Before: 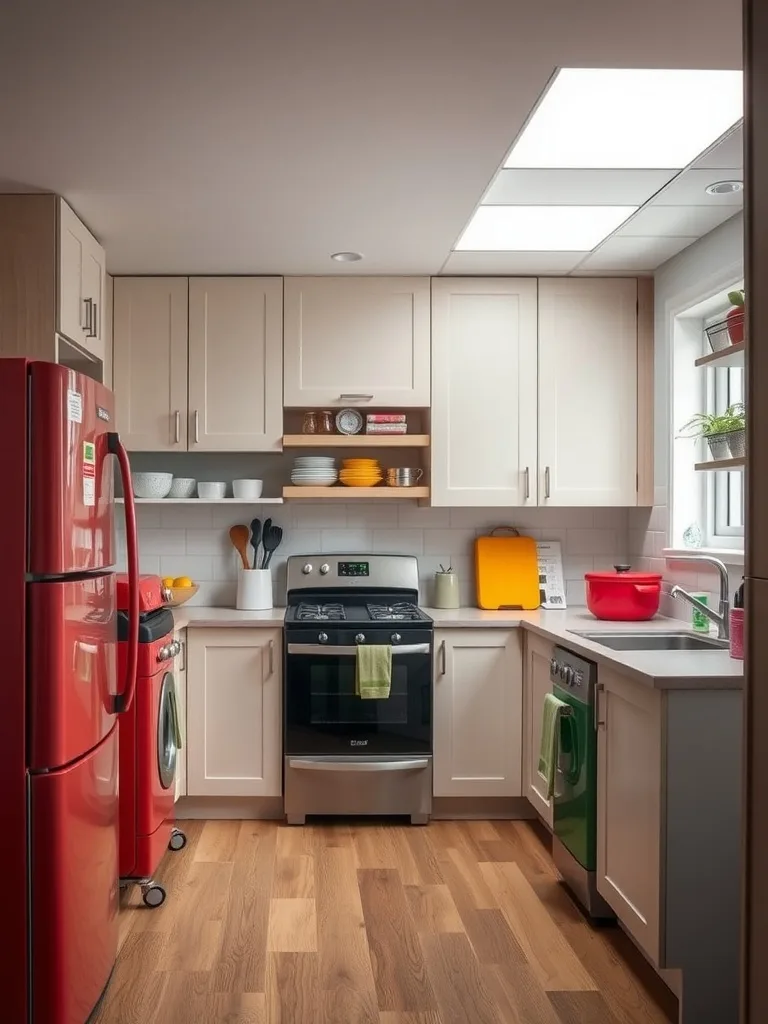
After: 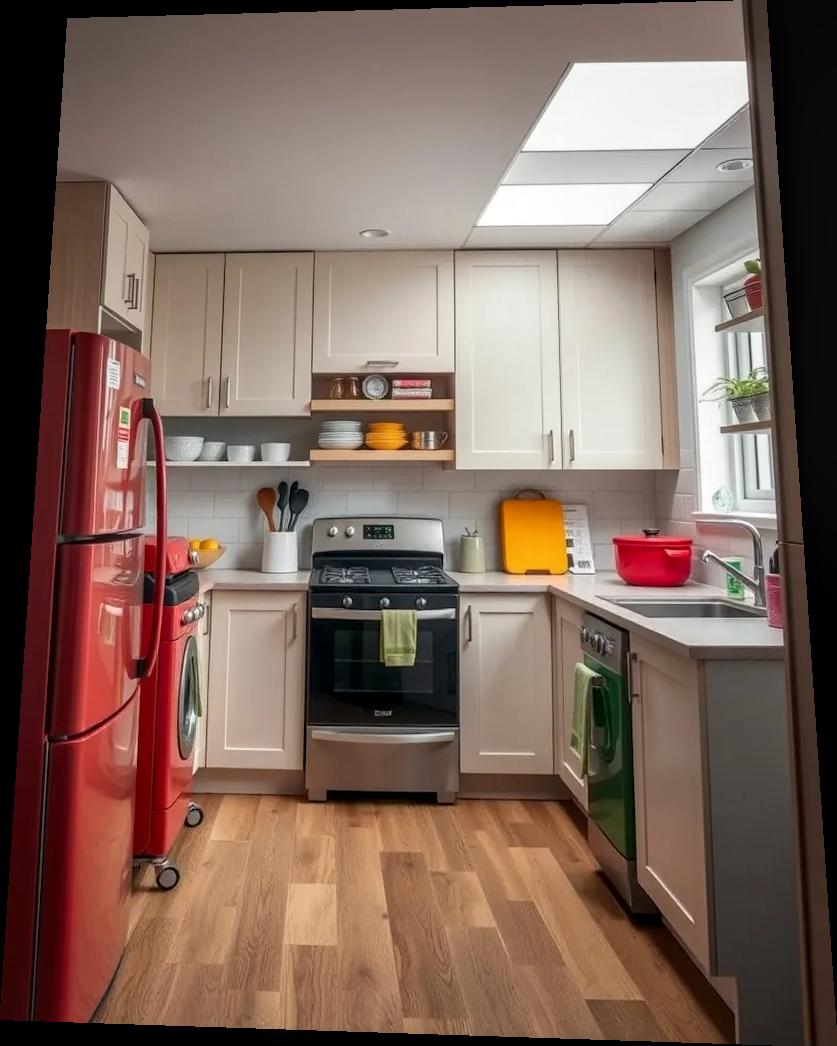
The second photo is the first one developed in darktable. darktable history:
local contrast: on, module defaults
rotate and perspective: rotation 0.128°, lens shift (vertical) -0.181, lens shift (horizontal) -0.044, shear 0.001, automatic cropping off
